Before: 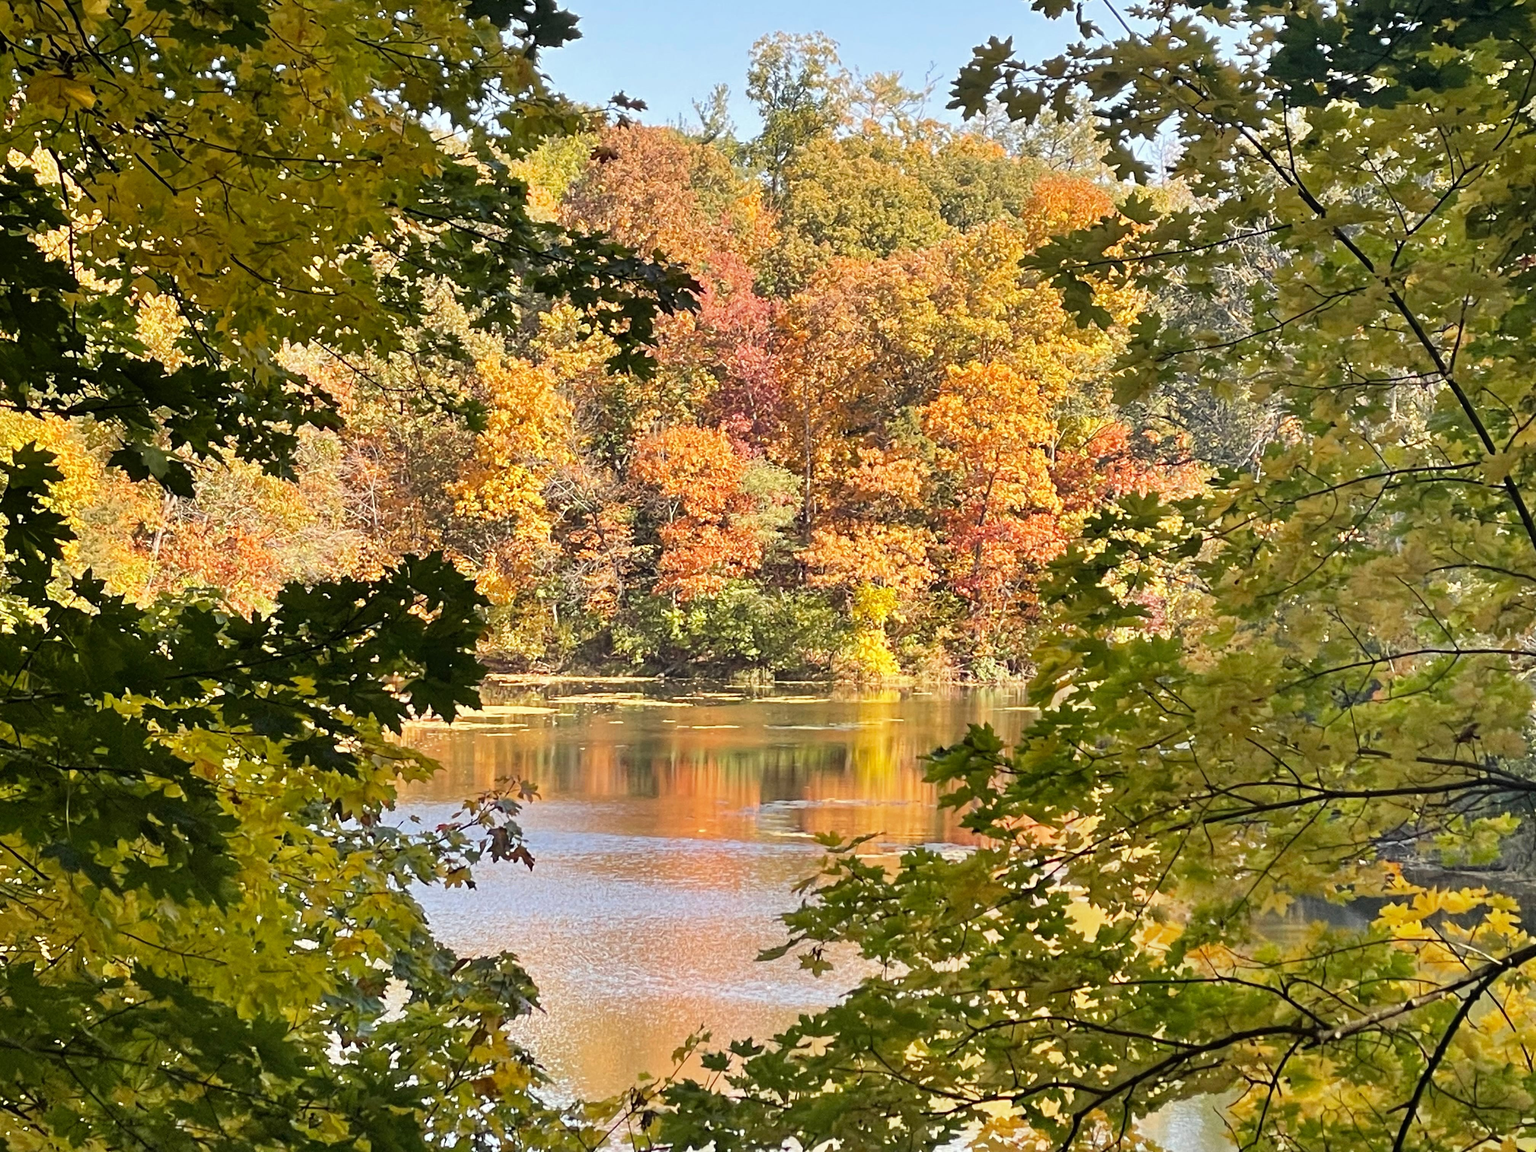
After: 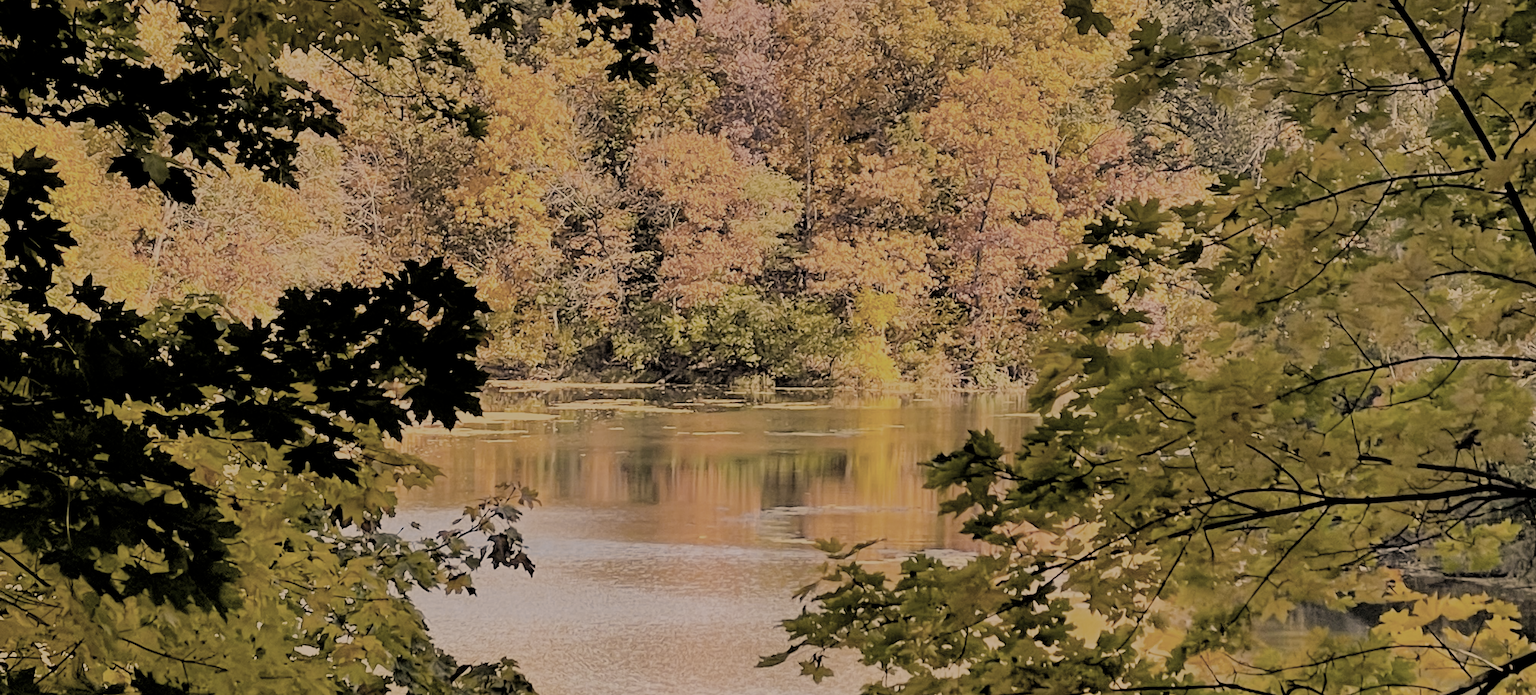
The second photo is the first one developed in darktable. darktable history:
color balance rgb: power › hue 329.88°, perceptual saturation grading › global saturation 0.628%, perceptual brilliance grading › global brilliance 20.497%, global vibrance 20%
color correction: highlights a* 14.94, highlights b* 32.04
filmic rgb: black relative exposure -3 EV, white relative exposure 4.56 EV, hardness 1.76, contrast 1.252, iterations of high-quality reconstruction 0
color zones: curves: ch0 [(0, 0.487) (0.241, 0.395) (0.434, 0.373) (0.658, 0.412) (0.838, 0.487)]; ch1 [(0, 0) (0.053, 0.053) (0.211, 0.202) (0.579, 0.259) (0.781, 0.241)], process mode strong
velvia: on, module defaults
crop and rotate: top 25.58%, bottom 14.037%
